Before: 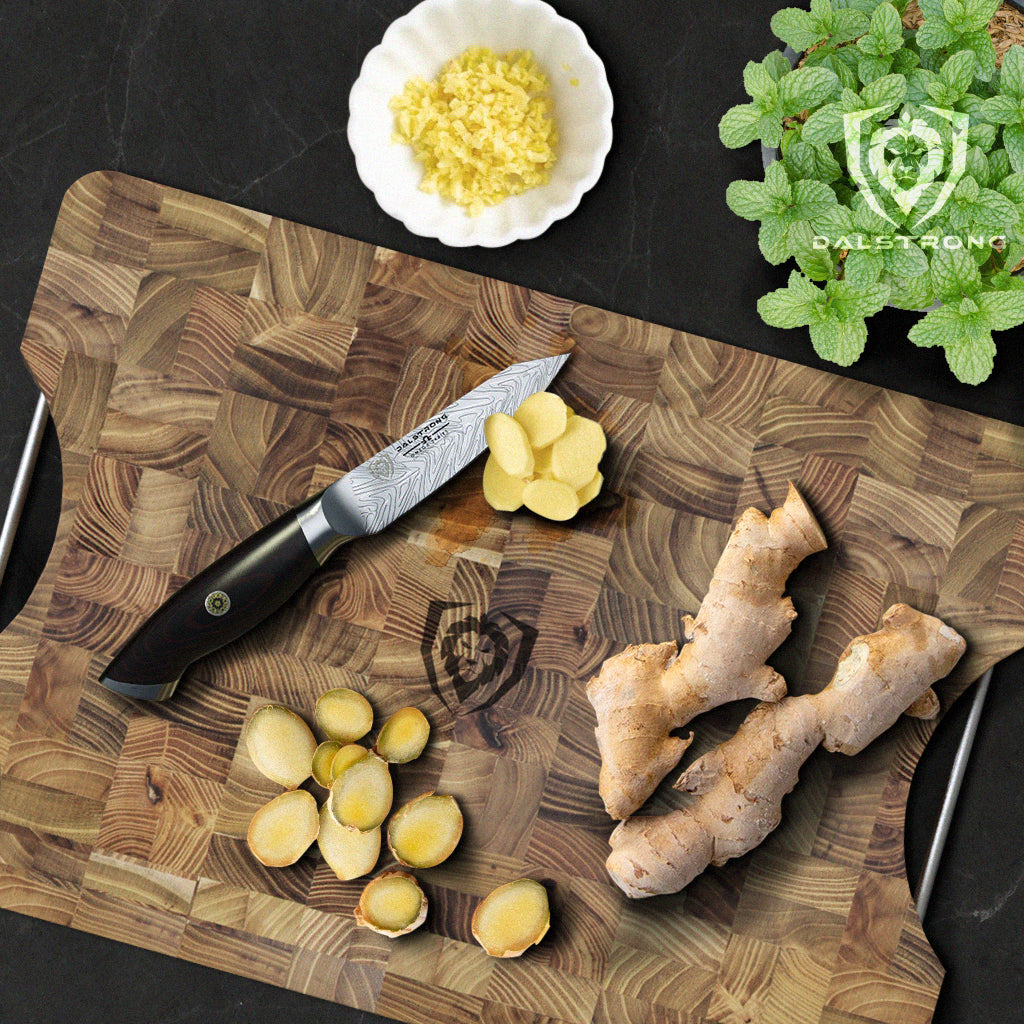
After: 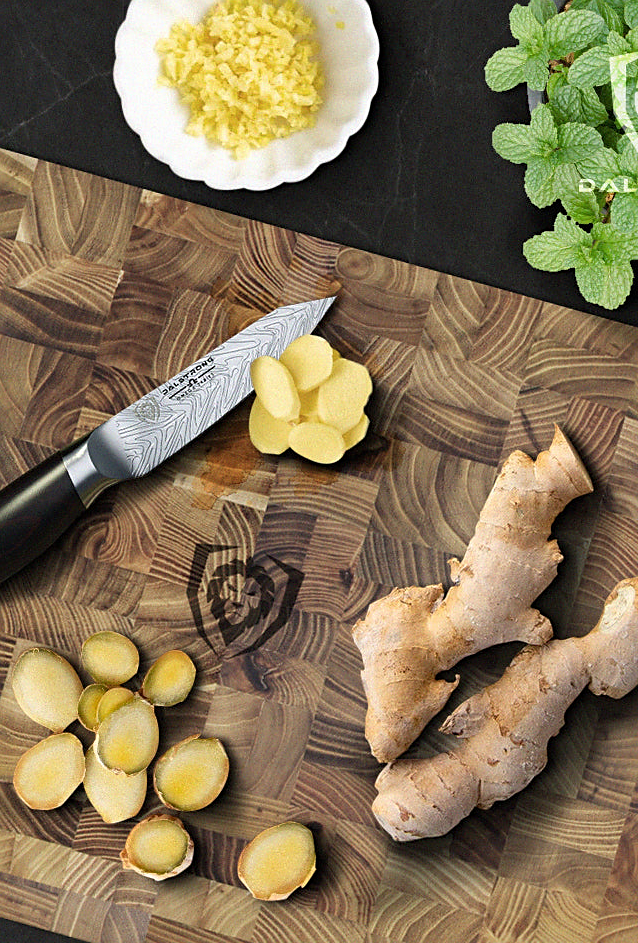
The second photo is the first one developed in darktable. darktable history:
sharpen: radius 1.864, amount 0.398, threshold 1.271
crop and rotate: left 22.918%, top 5.629%, right 14.711%, bottom 2.247%
